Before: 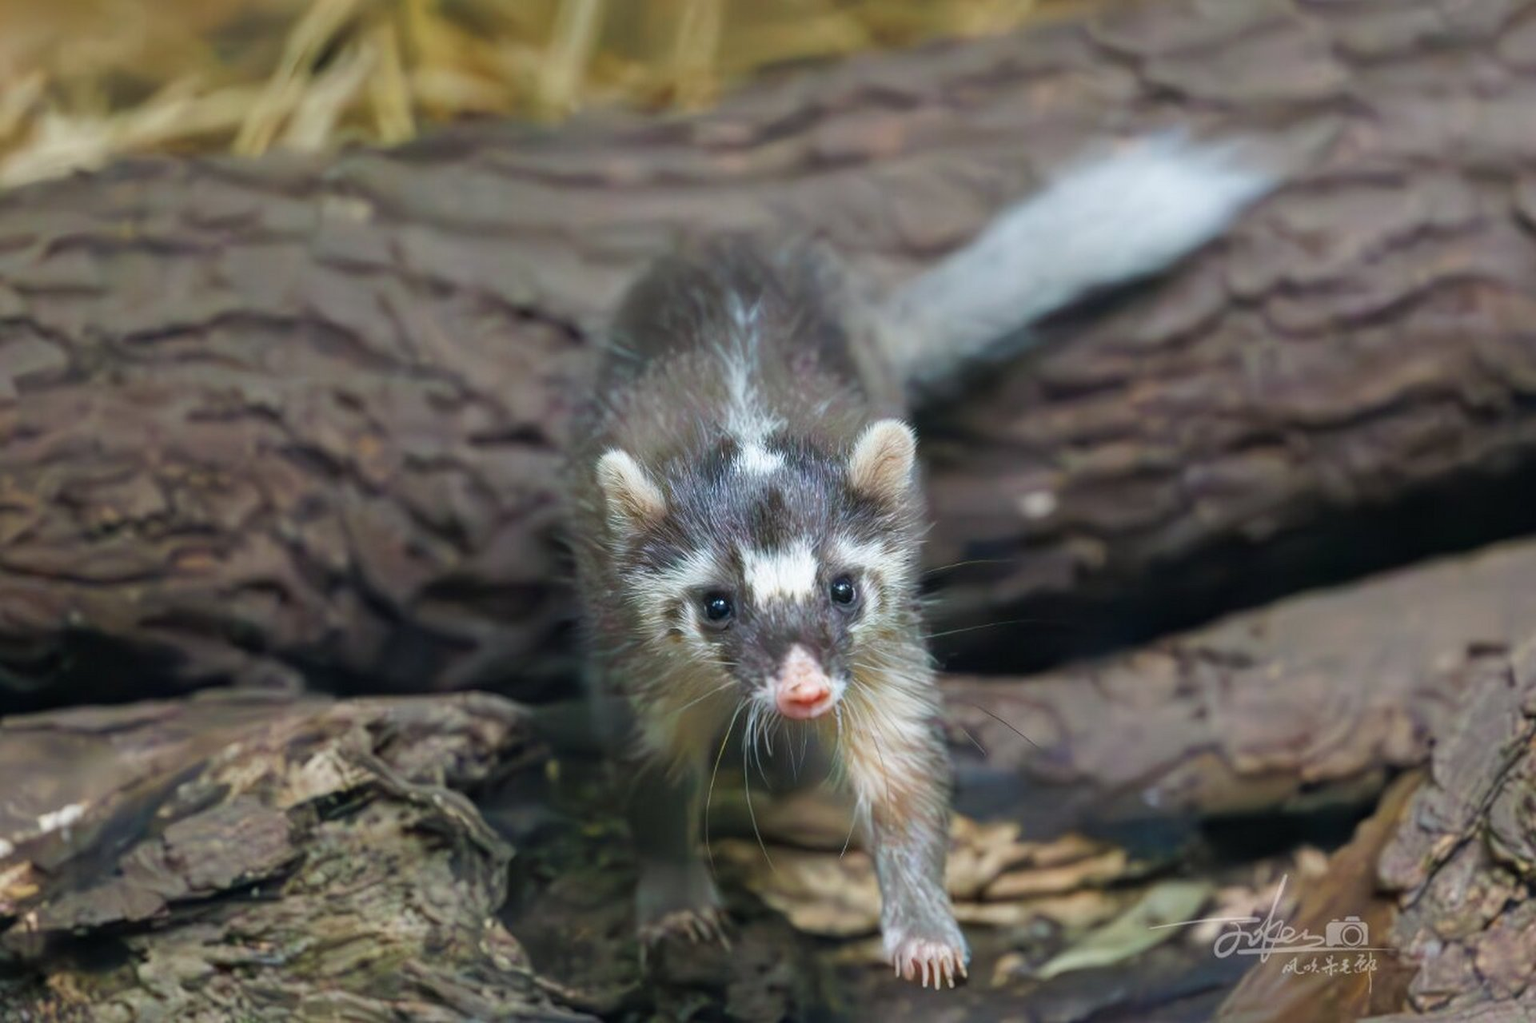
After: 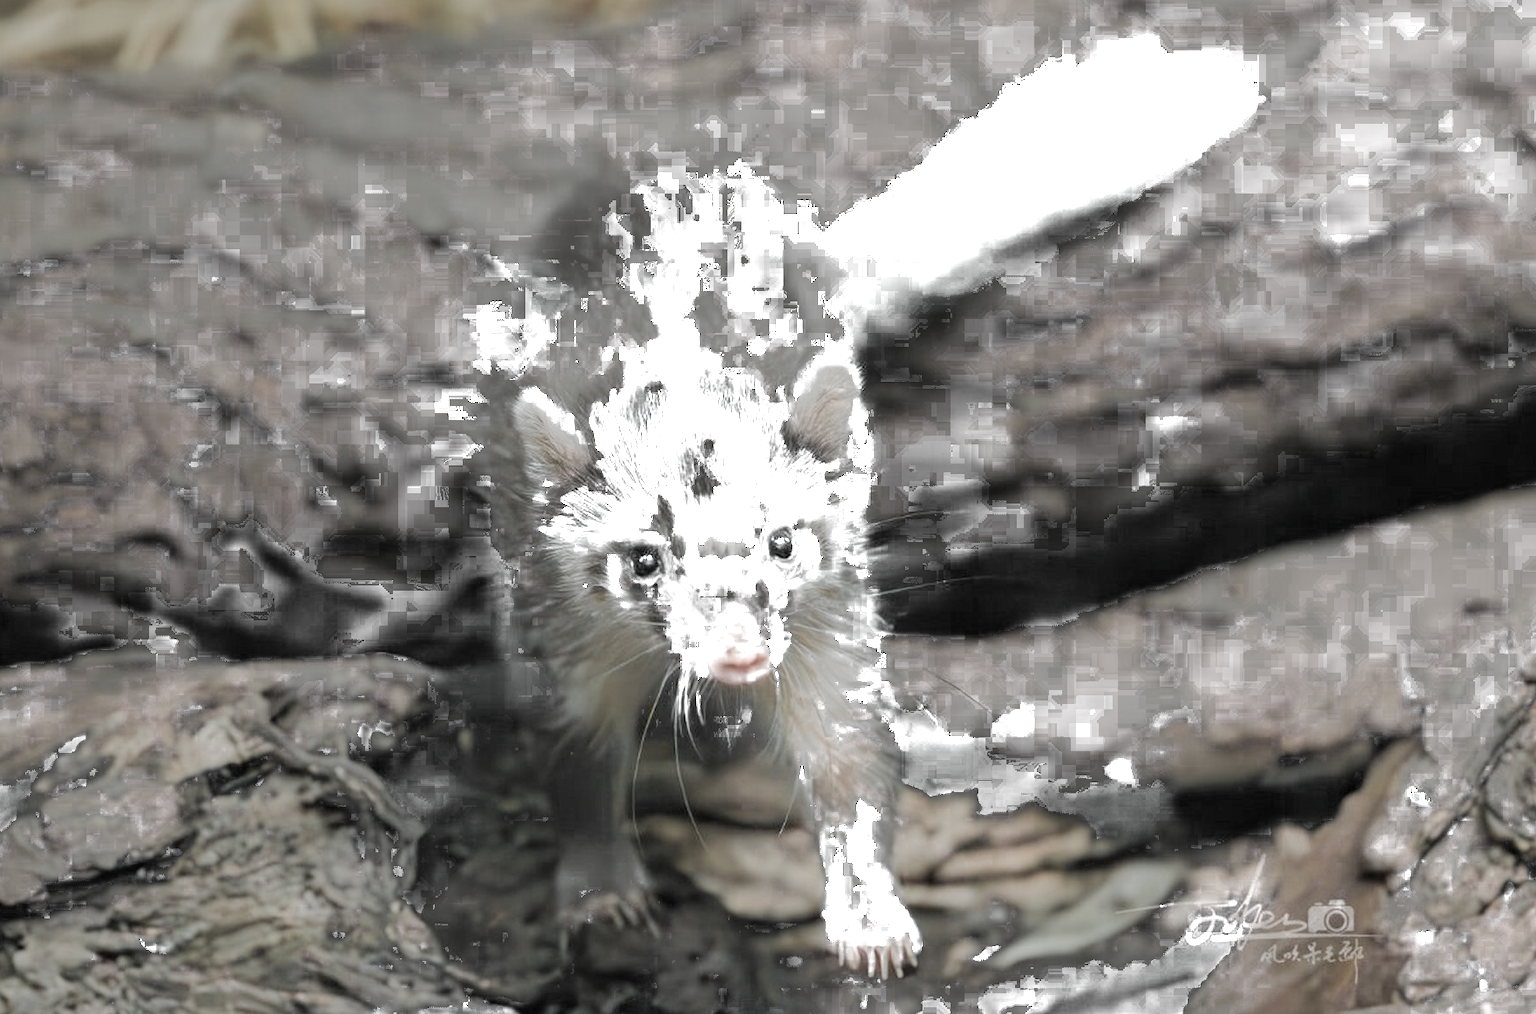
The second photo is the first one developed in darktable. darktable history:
crop and rotate: left 8.201%, top 8.924%
filmic rgb: black relative exposure -7.65 EV, white relative exposure 4.56 EV, hardness 3.61, iterations of high-quality reconstruction 0
exposure: black level correction 0, exposure 1 EV, compensate highlight preservation false
color zones: curves: ch0 [(0, 0.613) (0.01, 0.613) (0.245, 0.448) (0.498, 0.529) (0.642, 0.665) (0.879, 0.777) (0.99, 0.613)]; ch1 [(0, 0.035) (0.121, 0.189) (0.259, 0.197) (0.415, 0.061) (0.589, 0.022) (0.732, 0.022) (0.857, 0.026) (0.991, 0.053)], process mode strong
